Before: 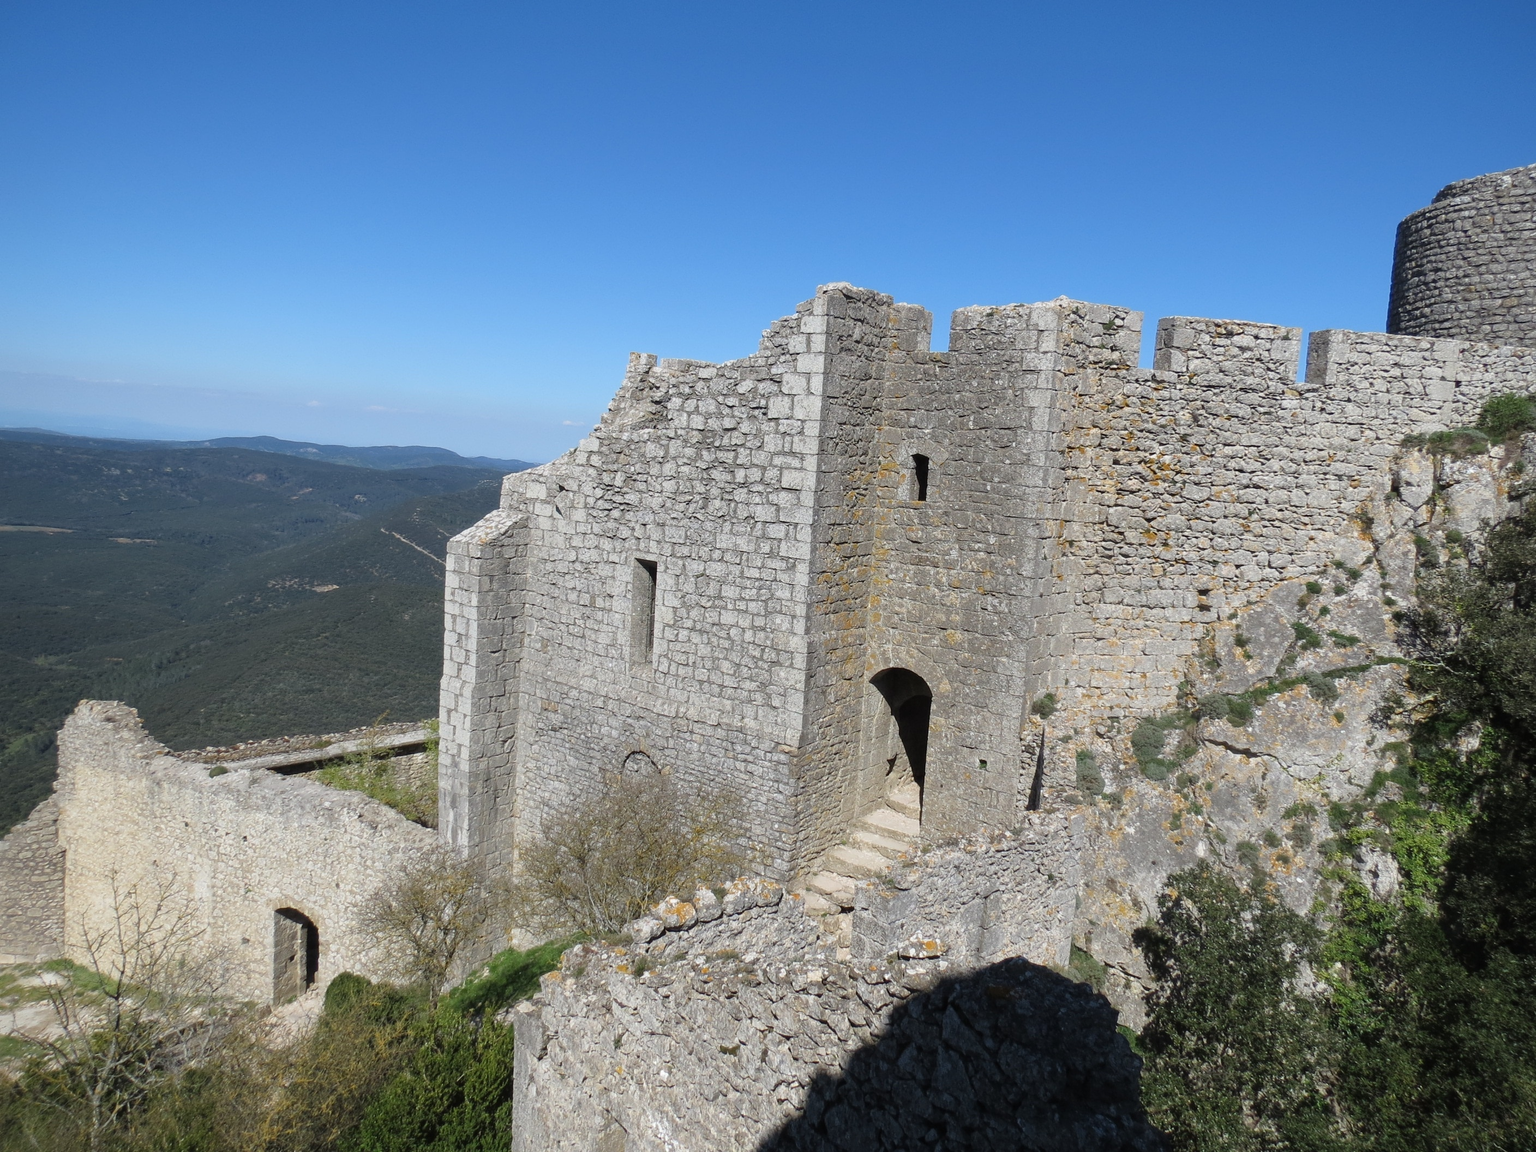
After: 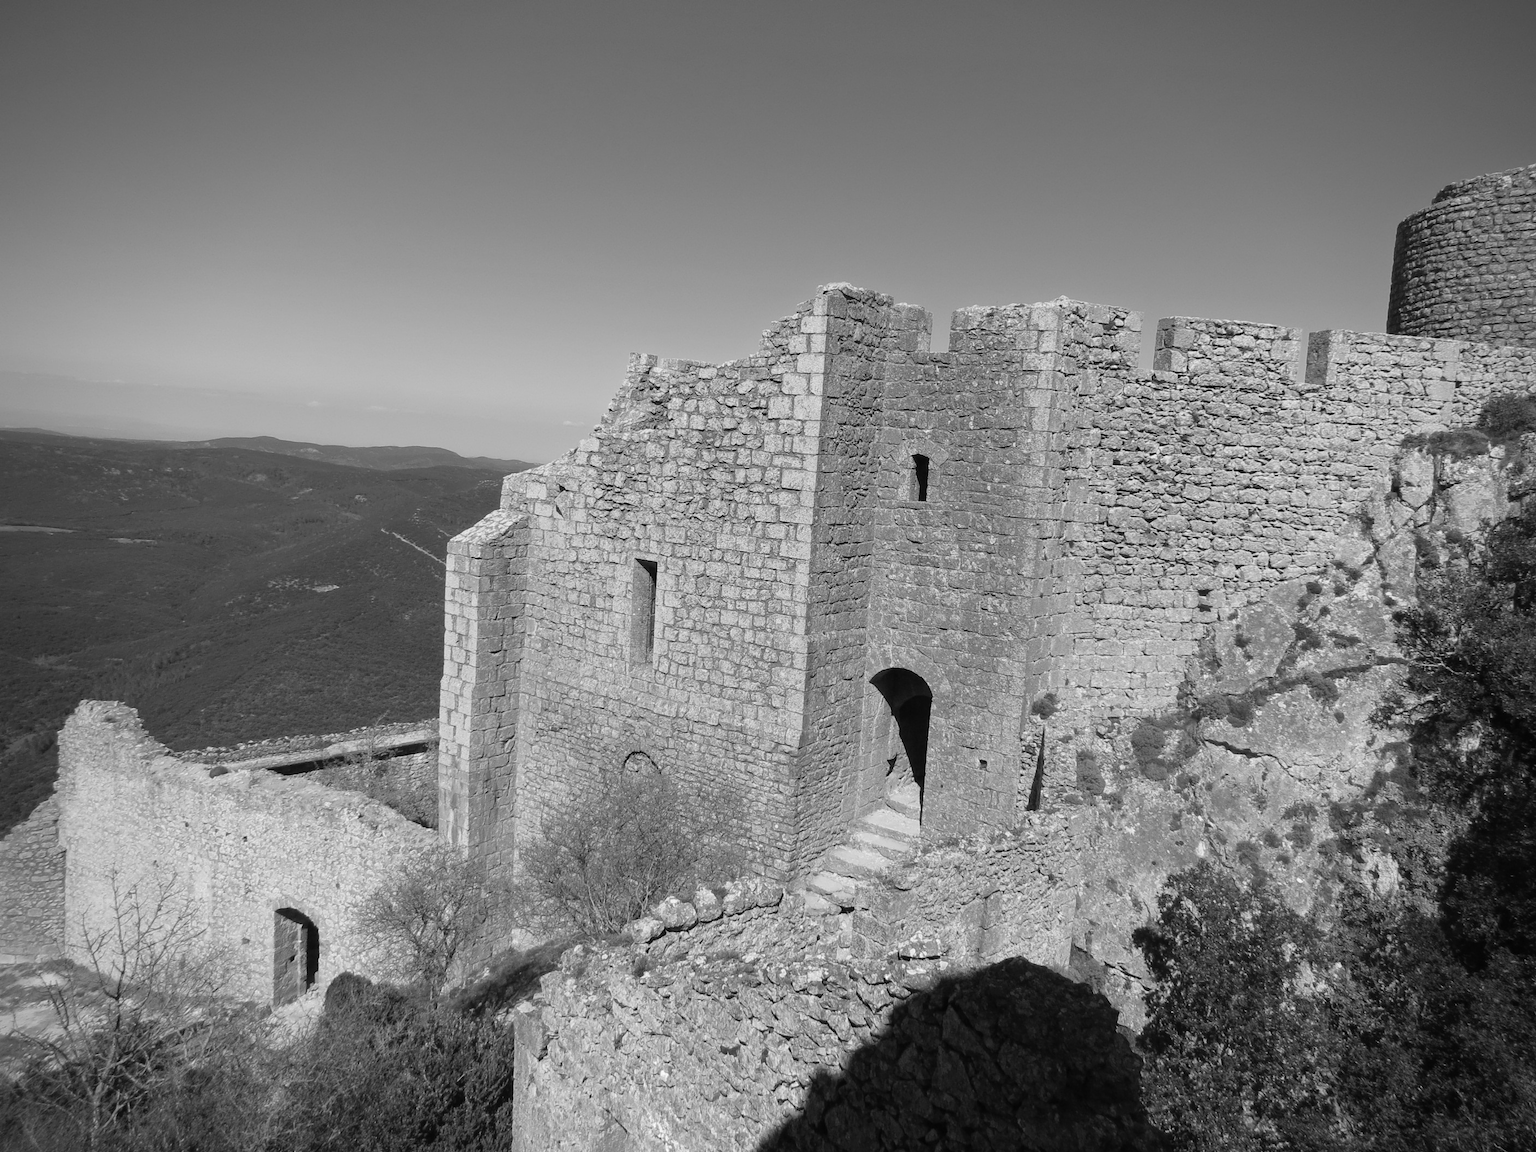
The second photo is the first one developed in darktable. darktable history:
vignetting: fall-off radius 81.94%
color correction: highlights a* -2.68, highlights b* 2.57
monochrome: a -6.99, b 35.61, size 1.4
